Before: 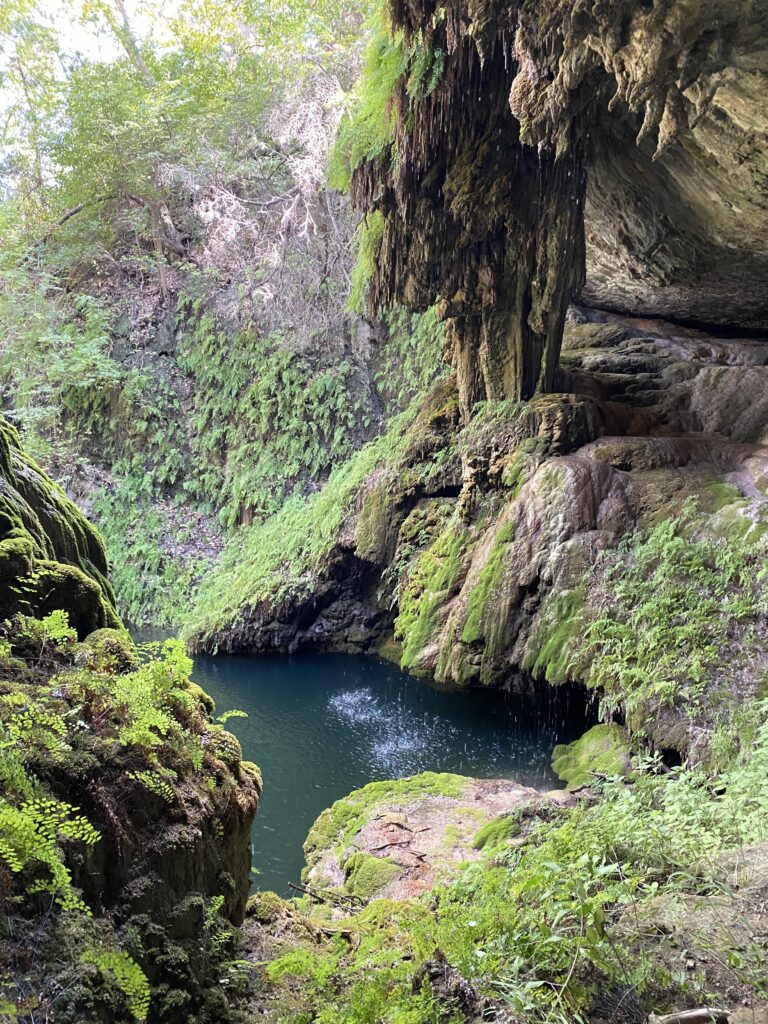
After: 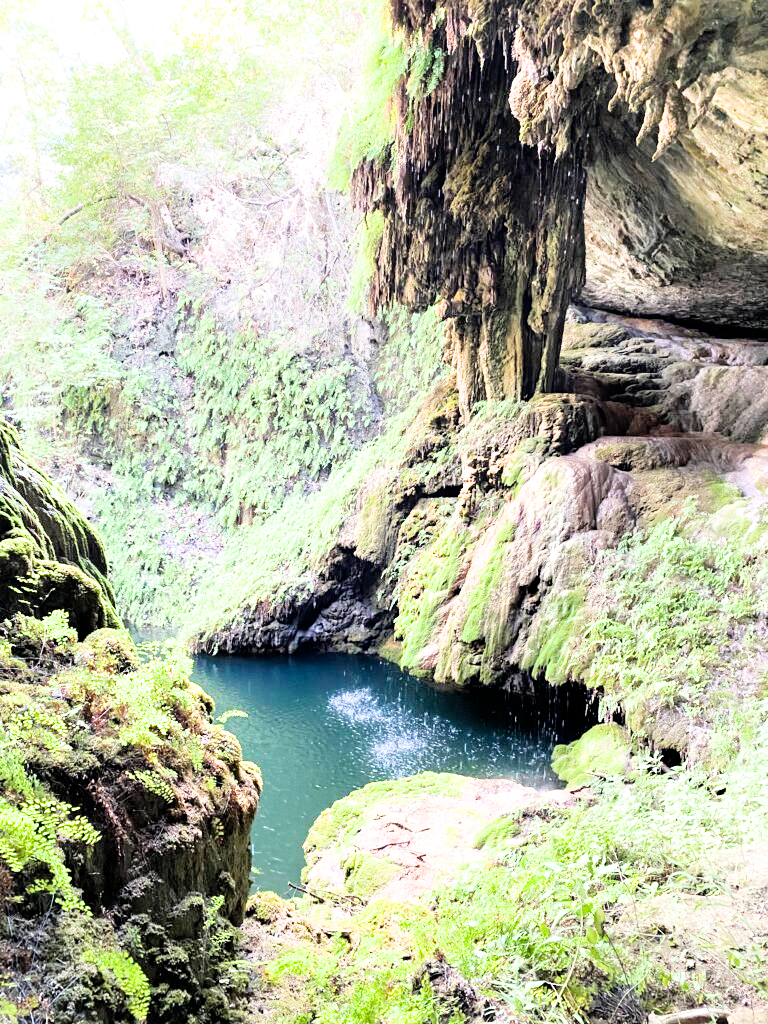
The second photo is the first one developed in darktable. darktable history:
exposure: exposure 1.991 EV, compensate exposure bias true, compensate highlight preservation false
filmic rgb: black relative exposure -5.04 EV, white relative exposure 3.99 EV, hardness 2.89, contrast 1.301, highlights saturation mix -30.54%
